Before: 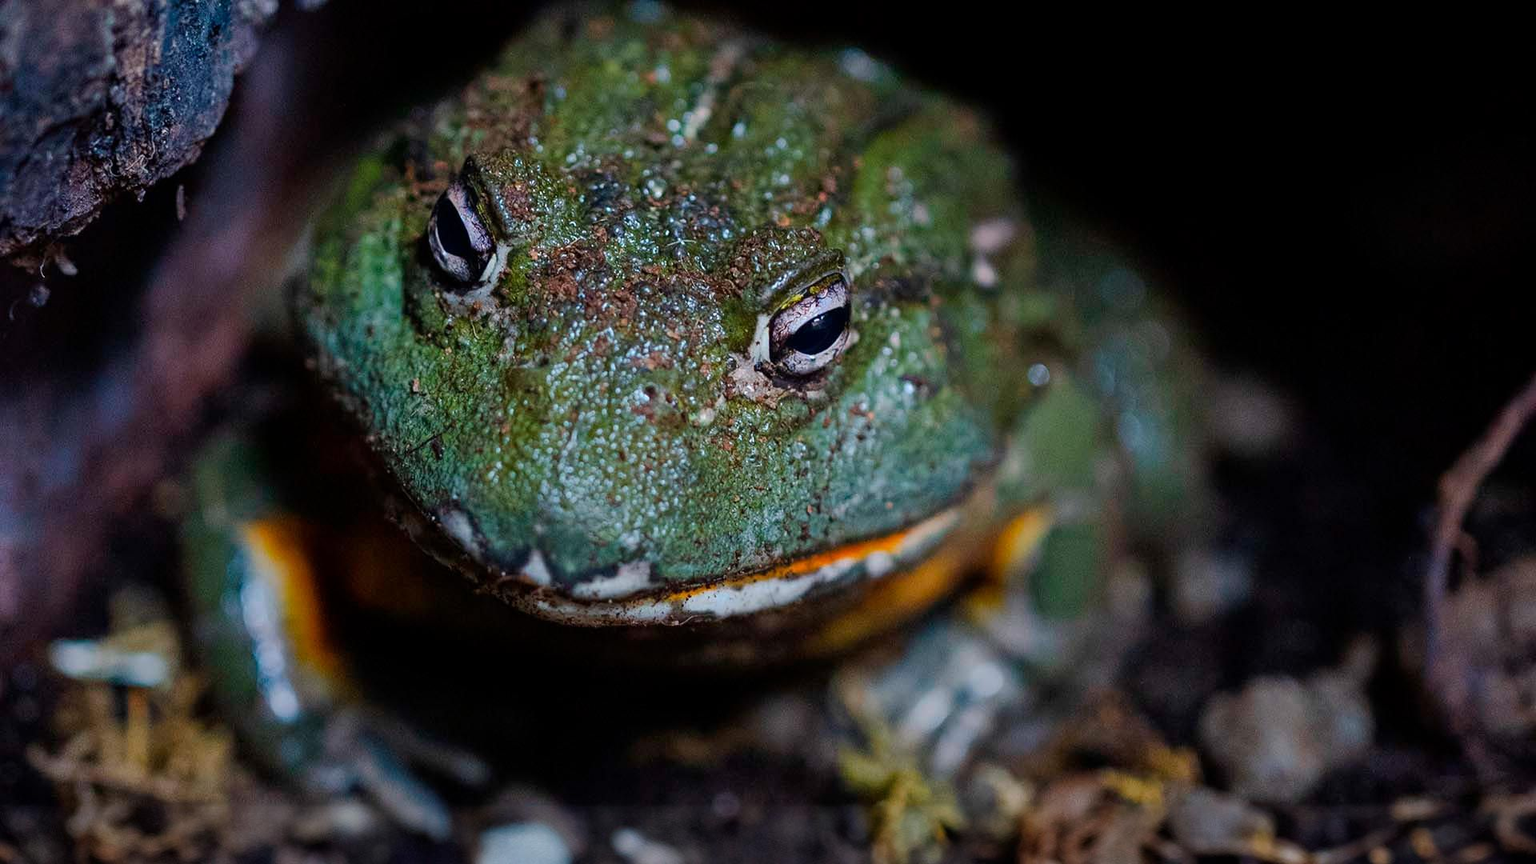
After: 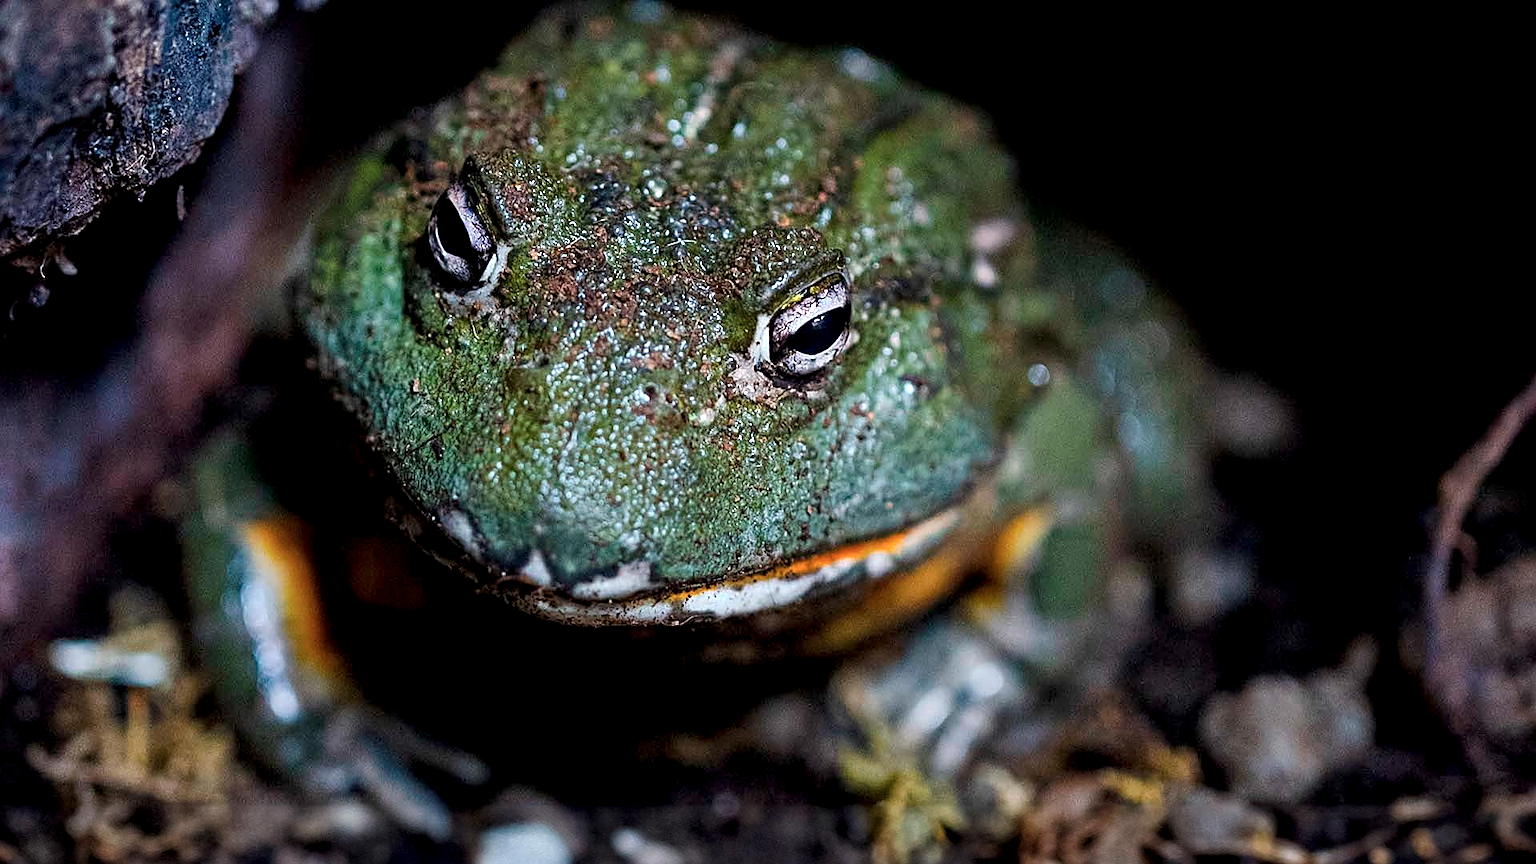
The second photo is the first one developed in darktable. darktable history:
local contrast: highlights 170%, shadows 131%, detail 140%, midtone range 0.26
sharpen: on, module defaults
